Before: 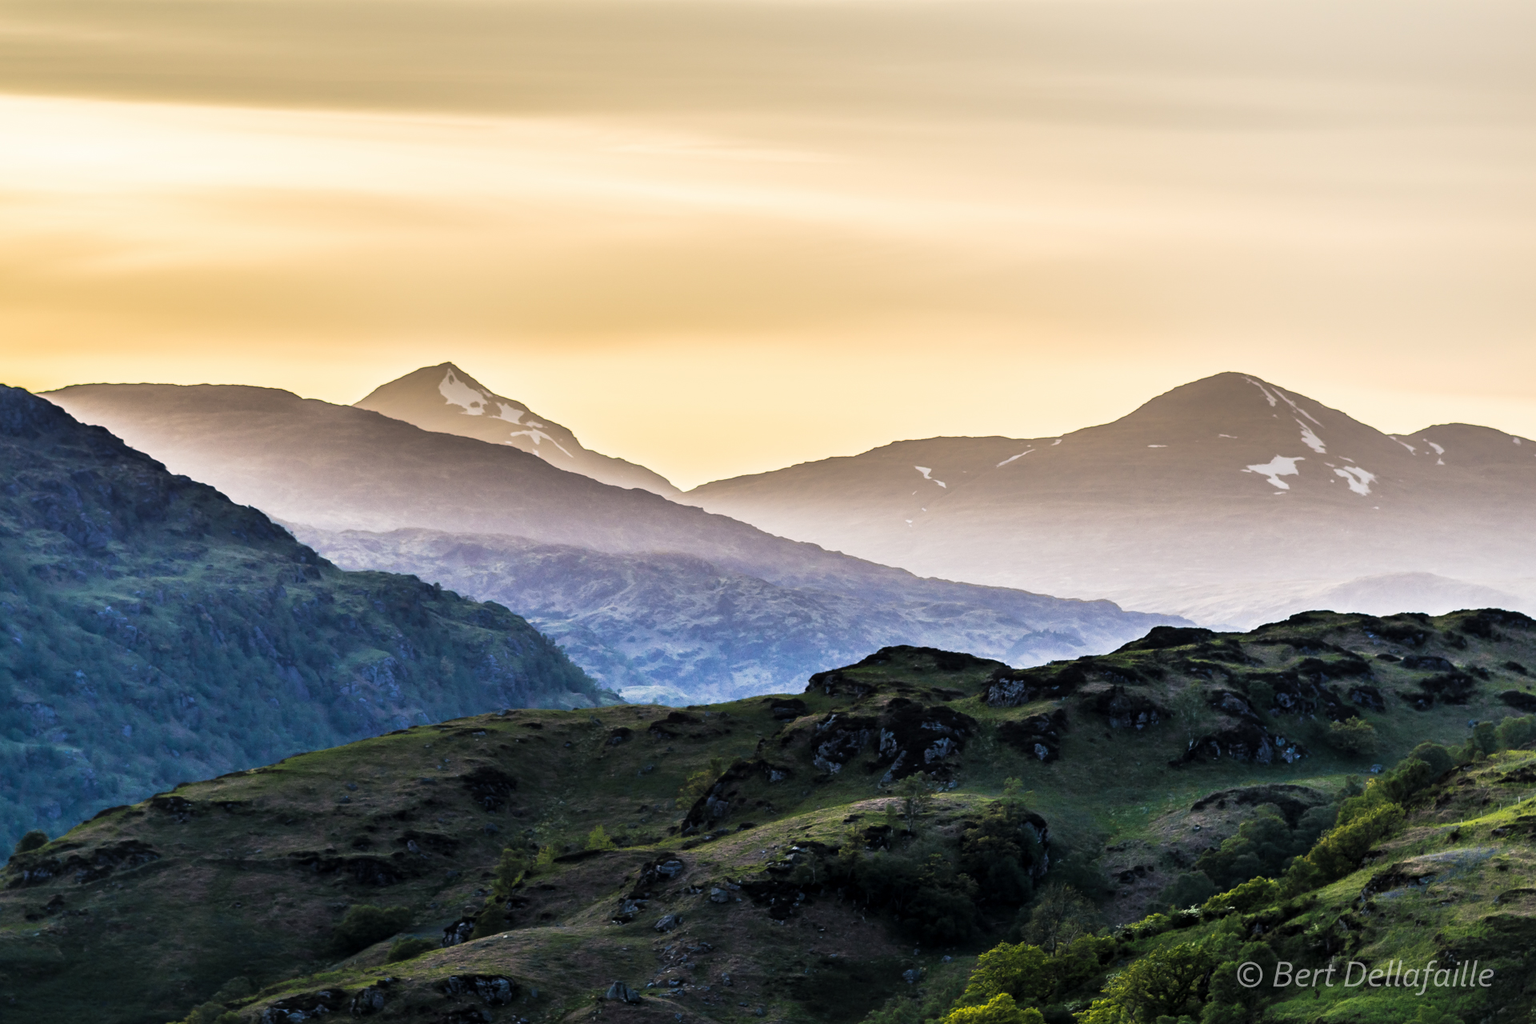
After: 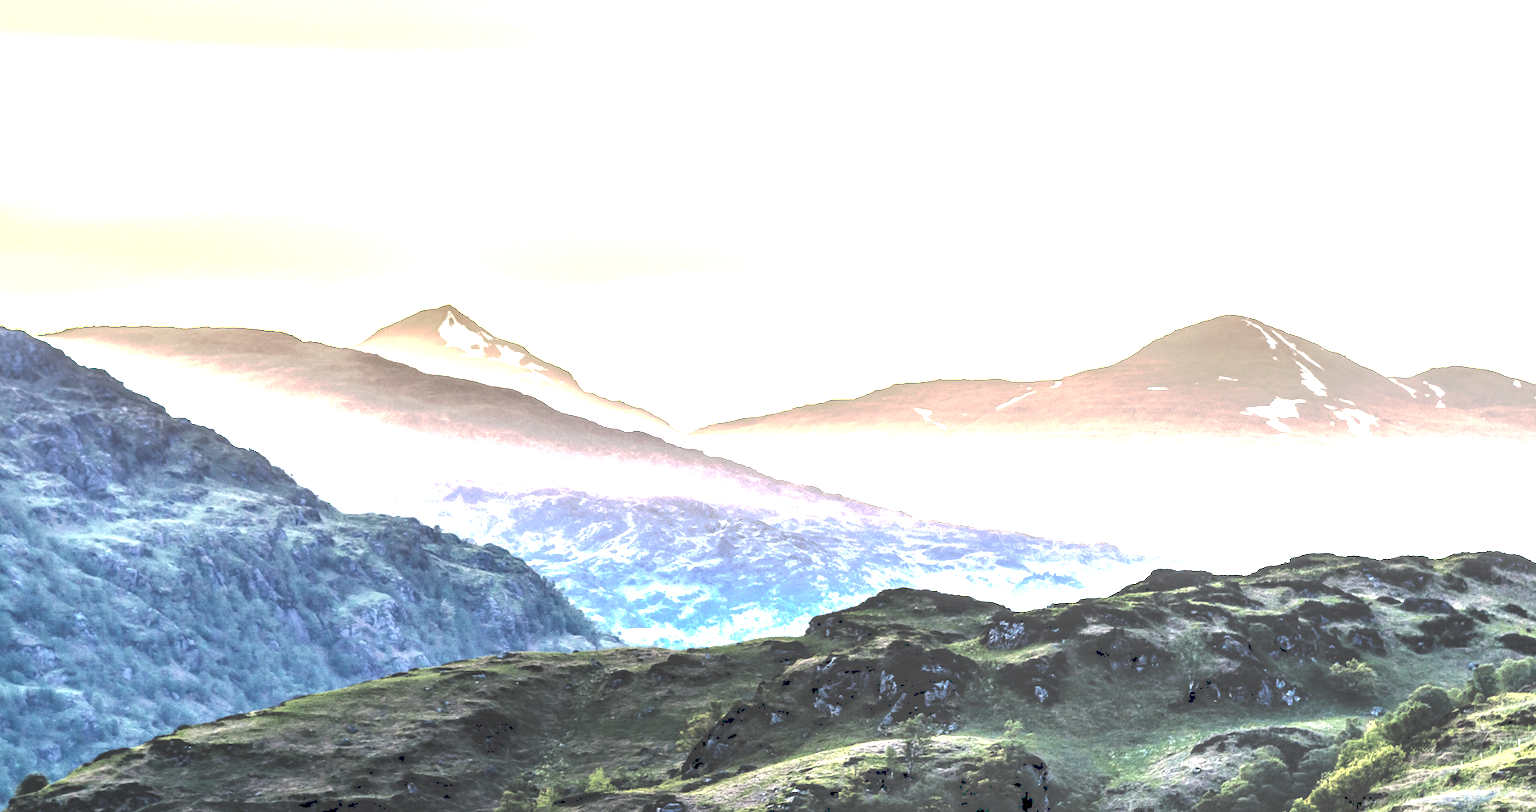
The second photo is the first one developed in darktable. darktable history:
exposure: black level correction 0.001, exposure 1.646 EV, compensate exposure bias true, compensate highlight preservation false
tone curve: curves: ch0 [(0, 0) (0.003, 0.346) (0.011, 0.346) (0.025, 0.346) (0.044, 0.35) (0.069, 0.354) (0.1, 0.361) (0.136, 0.368) (0.177, 0.381) (0.224, 0.395) (0.277, 0.421) (0.335, 0.458) (0.399, 0.502) (0.468, 0.556) (0.543, 0.617) (0.623, 0.685) (0.709, 0.748) (0.801, 0.814) (0.898, 0.865) (1, 1)], preserve colors none
crop and rotate: top 5.667%, bottom 14.937%
local contrast: highlights 19%, detail 186%
